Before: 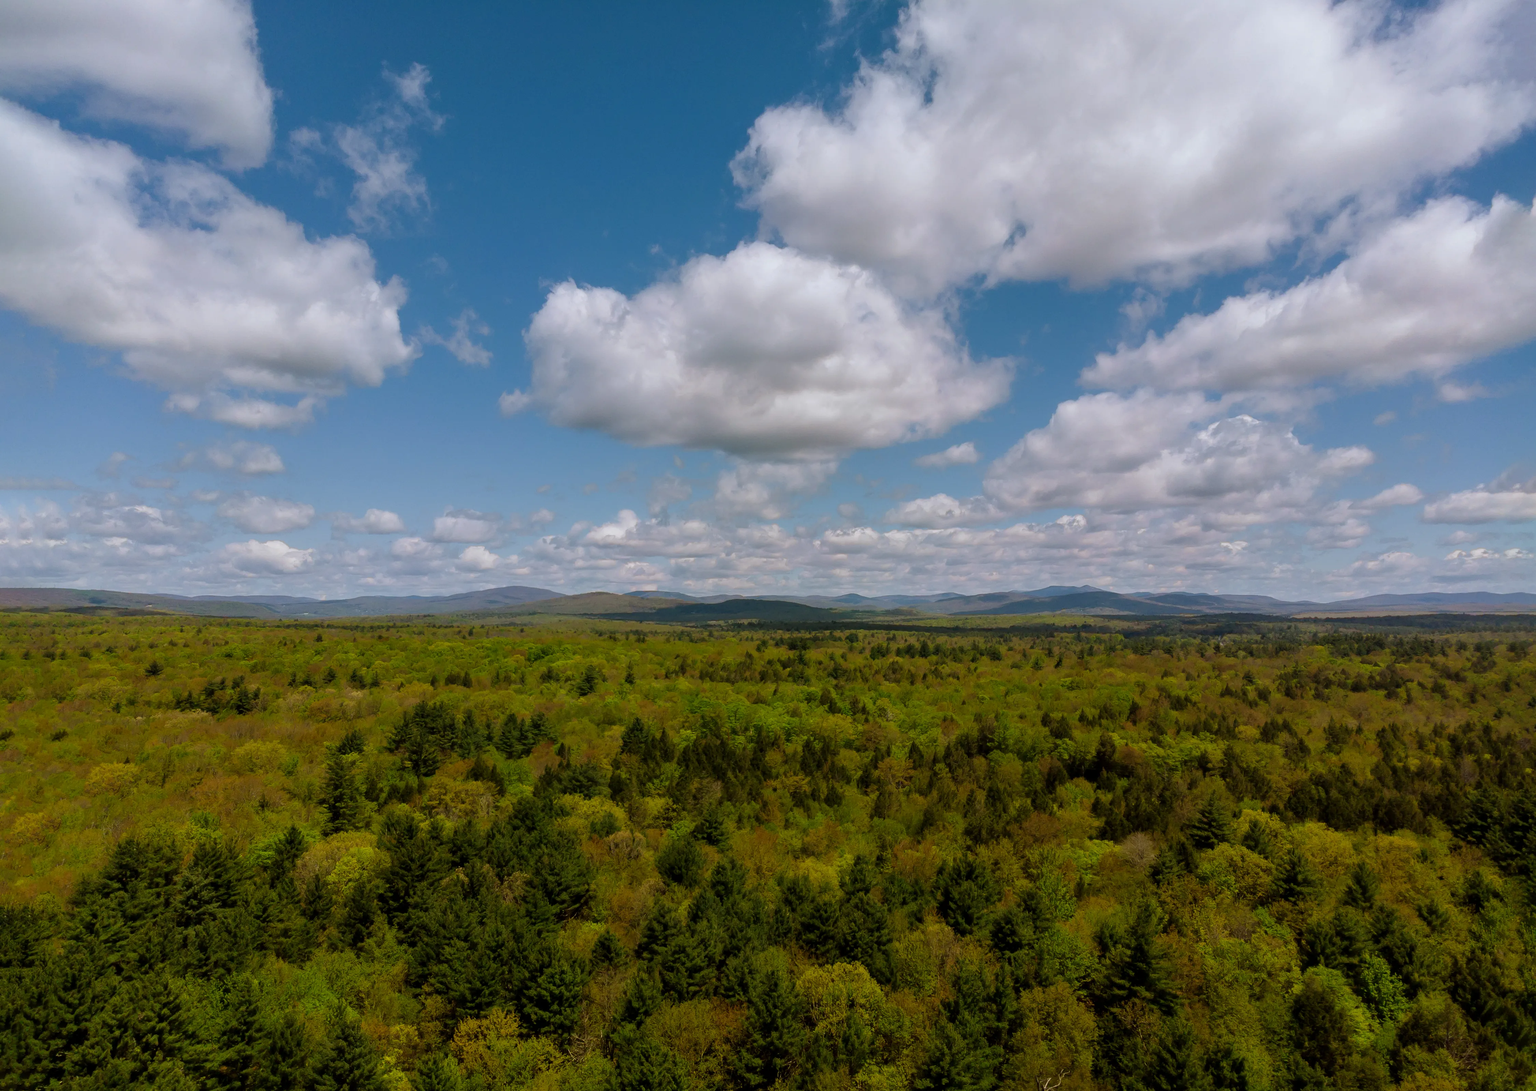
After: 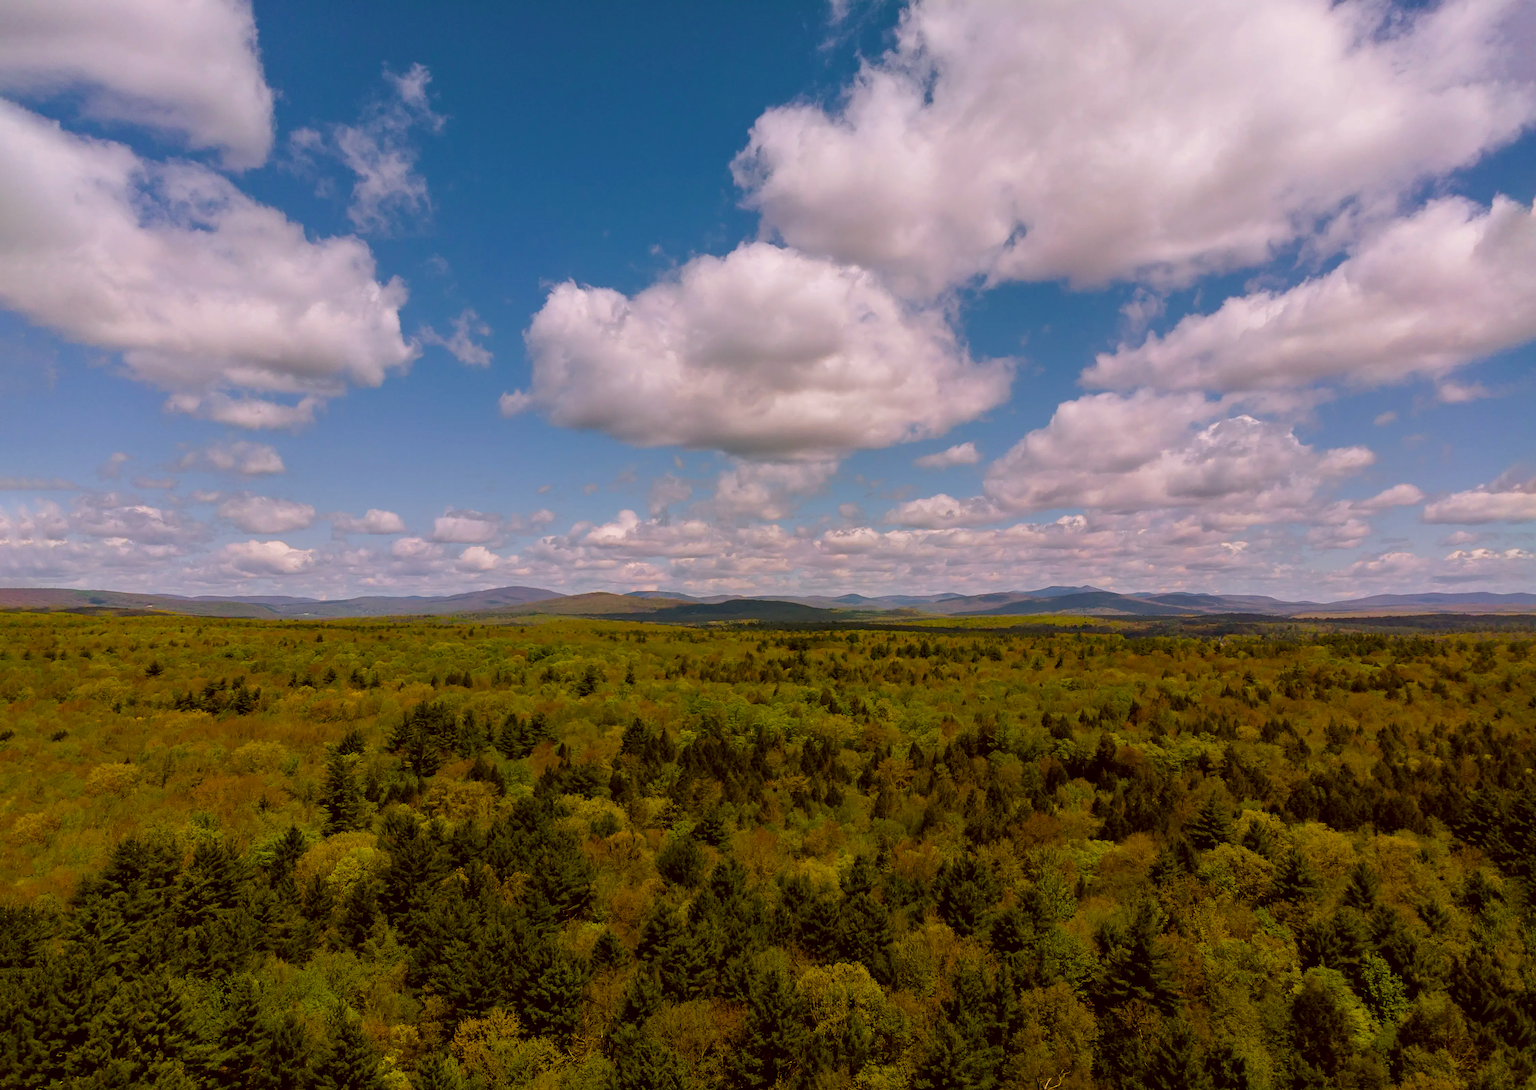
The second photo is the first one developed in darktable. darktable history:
color correction: highlights a* 10.21, highlights b* 9.79, shadows a* 8.61, shadows b* 7.88, saturation 0.8
color balance rgb: perceptual saturation grading › global saturation 100%
contrast equalizer: y [[0.5, 0.504, 0.515, 0.527, 0.535, 0.534], [0.5 ×6], [0.491, 0.387, 0.179, 0.068, 0.068, 0.068], [0 ×5, 0.023], [0 ×6]]
